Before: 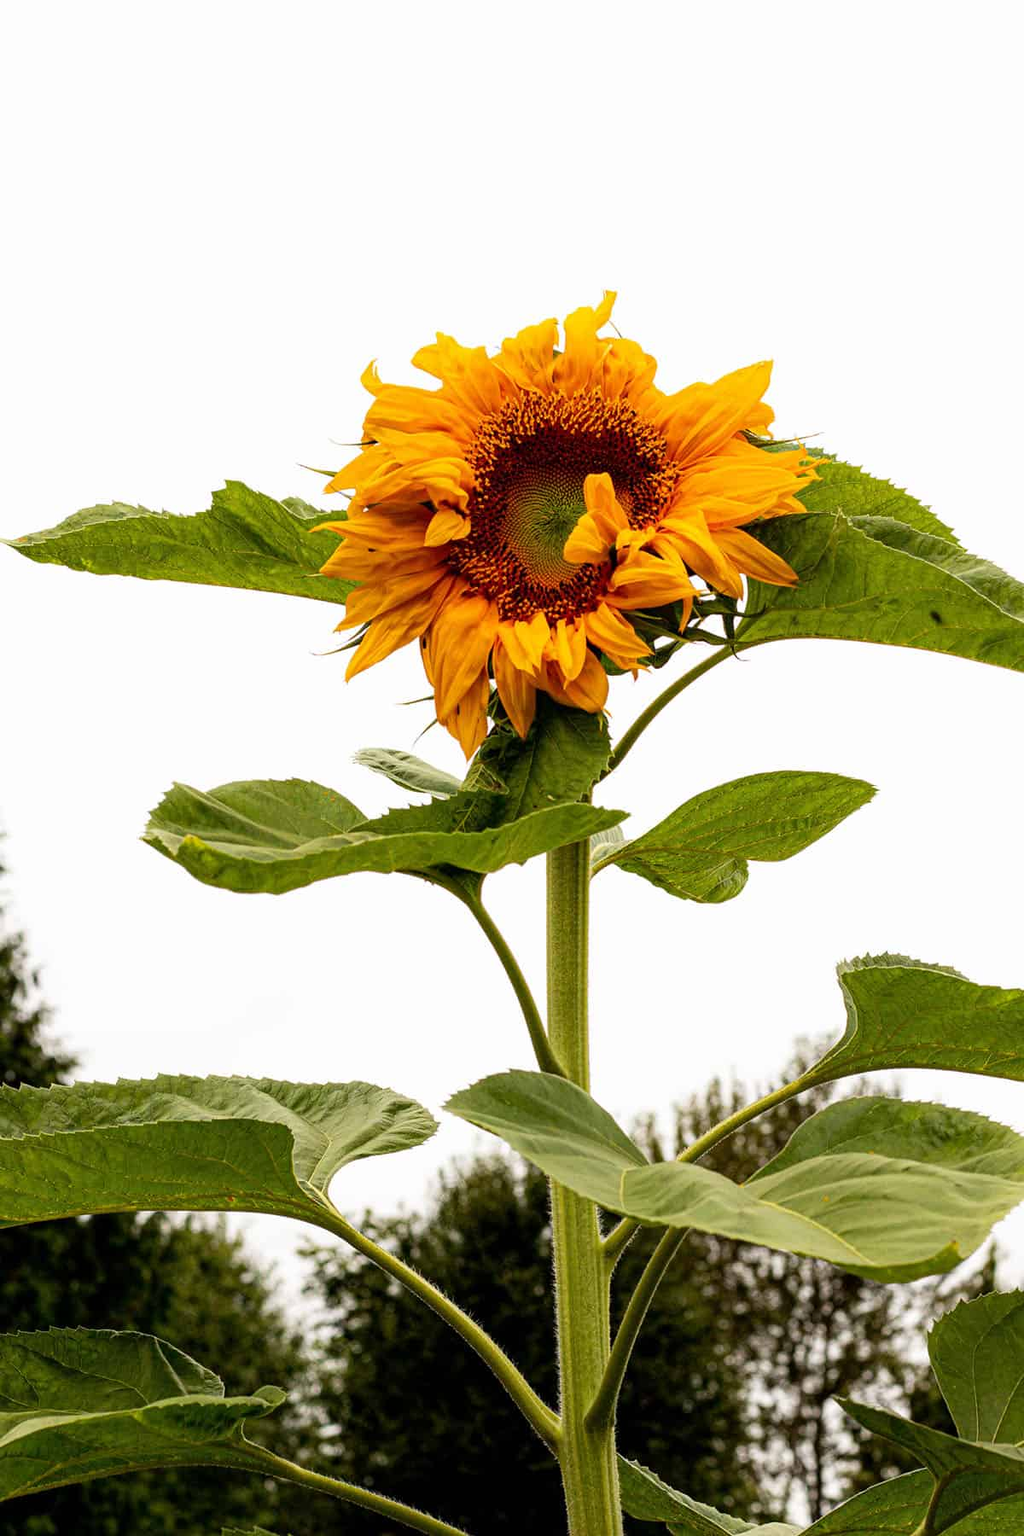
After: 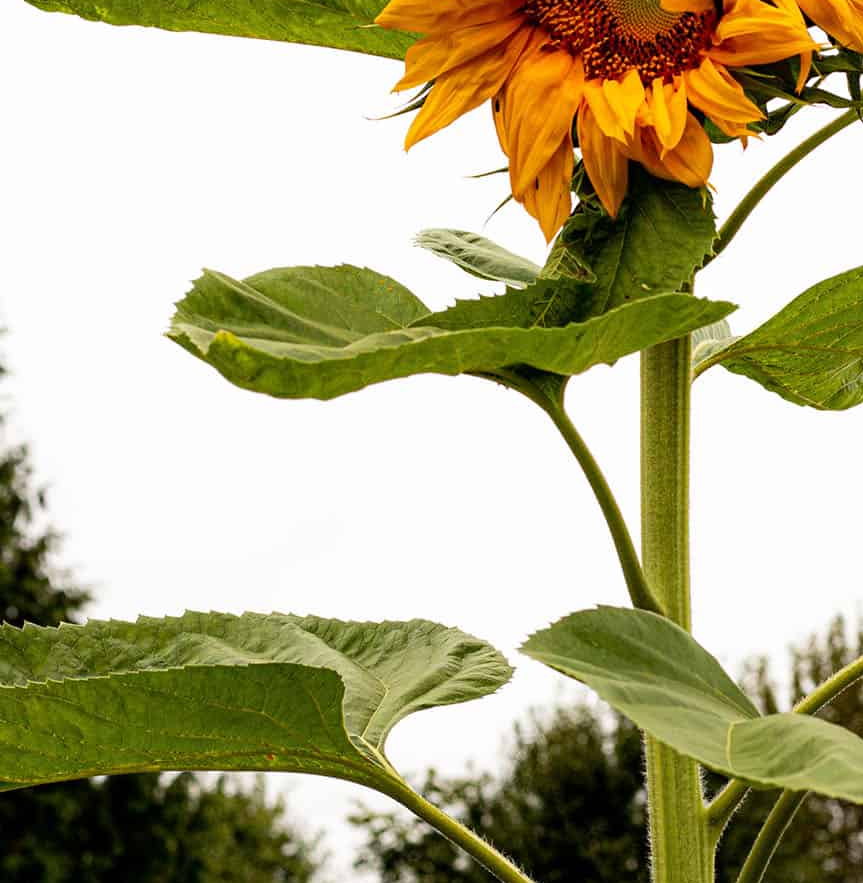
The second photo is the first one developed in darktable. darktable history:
crop: top 36.052%, right 28.002%, bottom 14.84%
sharpen: radius 5.295, amount 0.31, threshold 26.71
